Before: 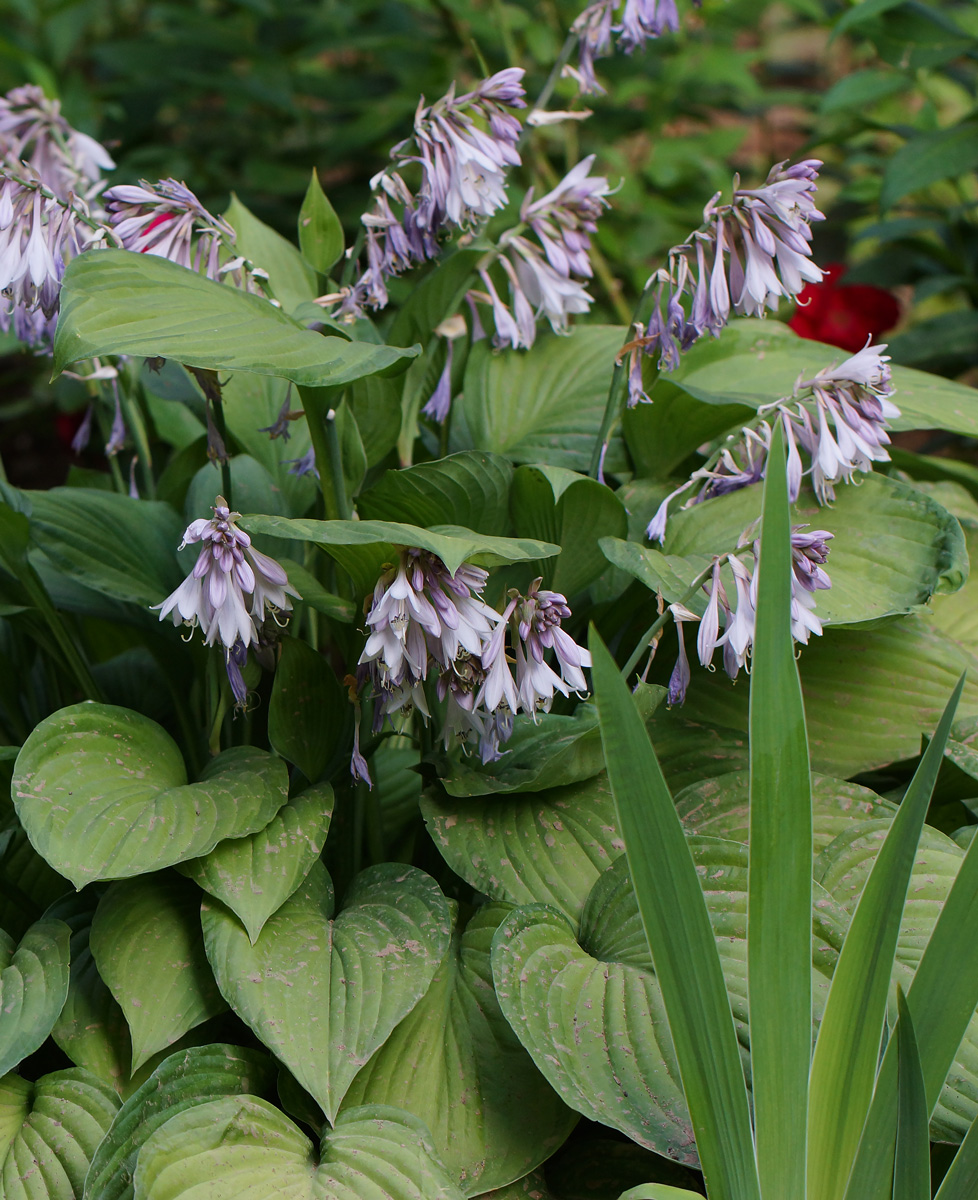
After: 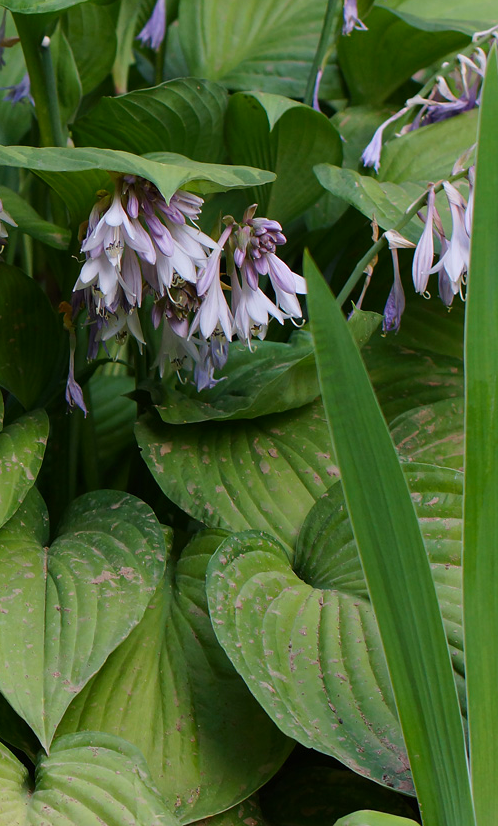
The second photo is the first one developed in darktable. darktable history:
crop and rotate: left 29.237%, top 31.152%, right 19.807%
contrast brightness saturation: contrast 0.04, saturation 0.16
